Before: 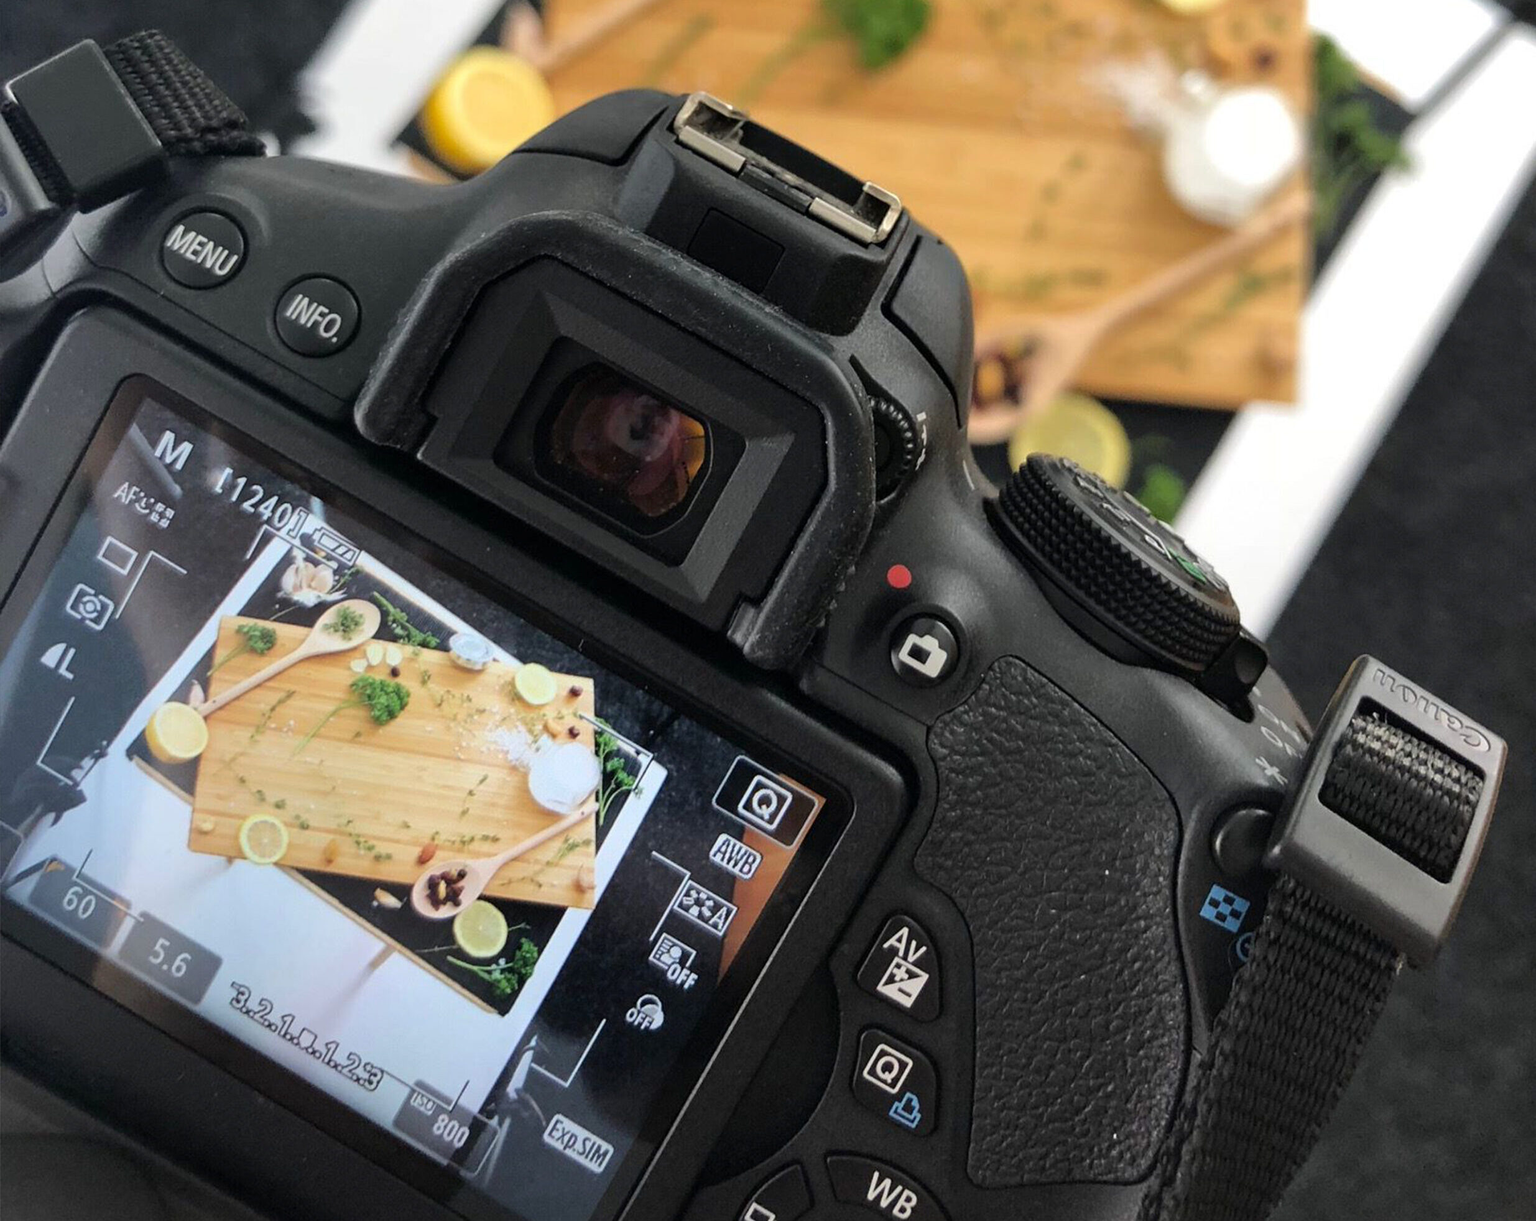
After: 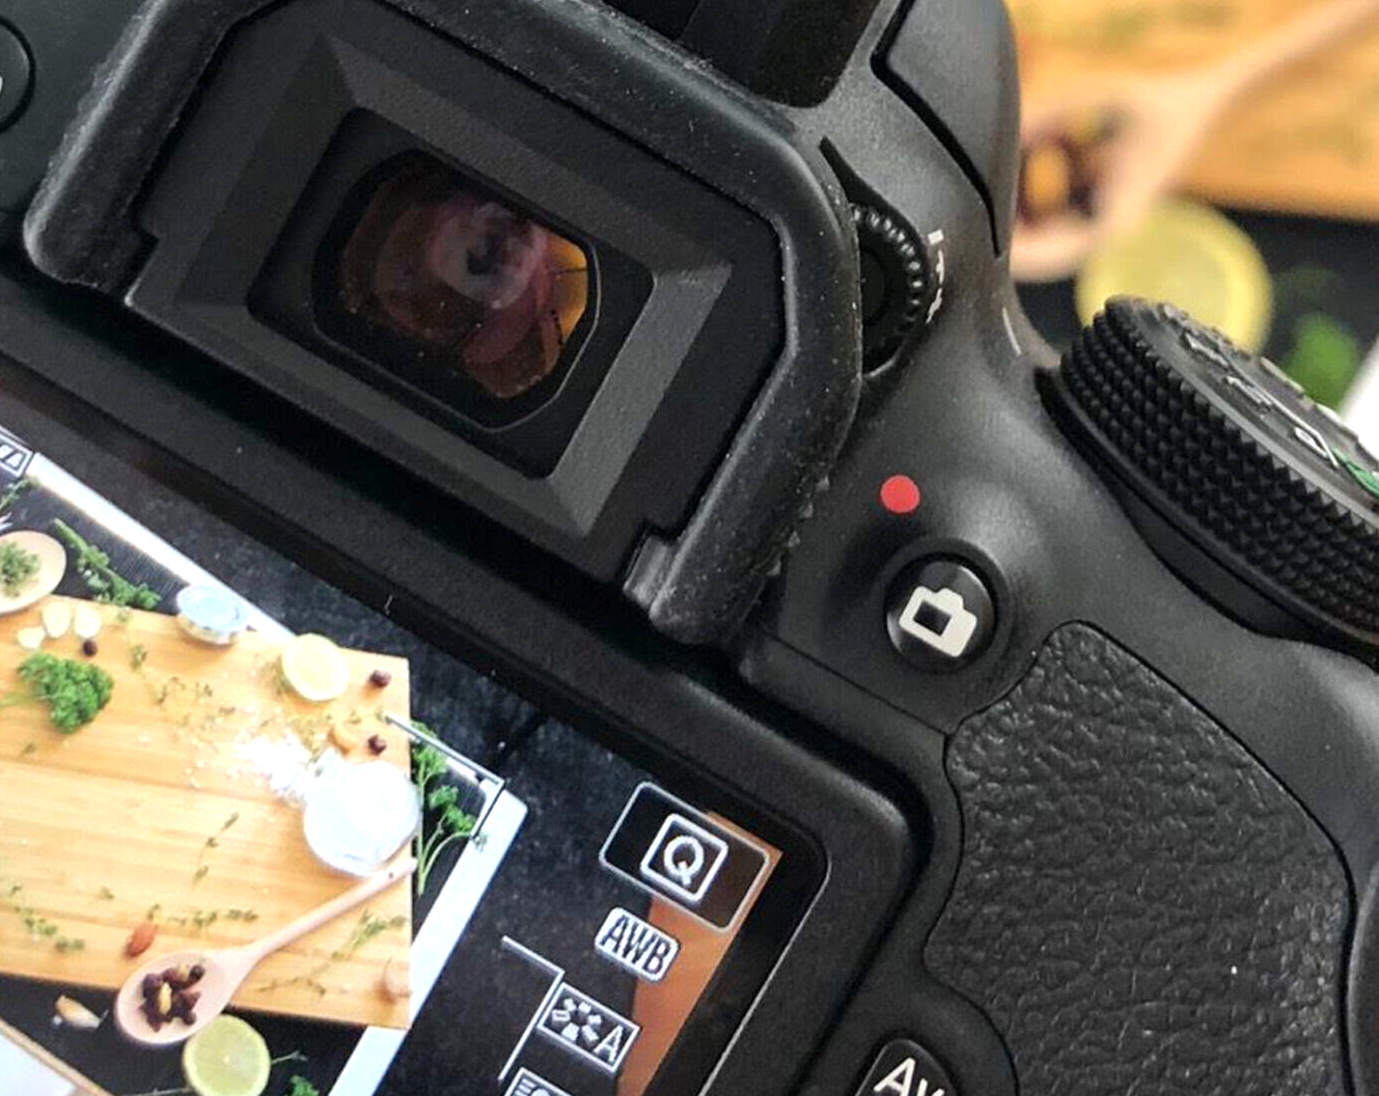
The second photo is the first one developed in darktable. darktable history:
crop and rotate: left 22.13%, top 22.054%, right 22.026%, bottom 22.102%
exposure: exposure 0.515 EV, compensate highlight preservation false
